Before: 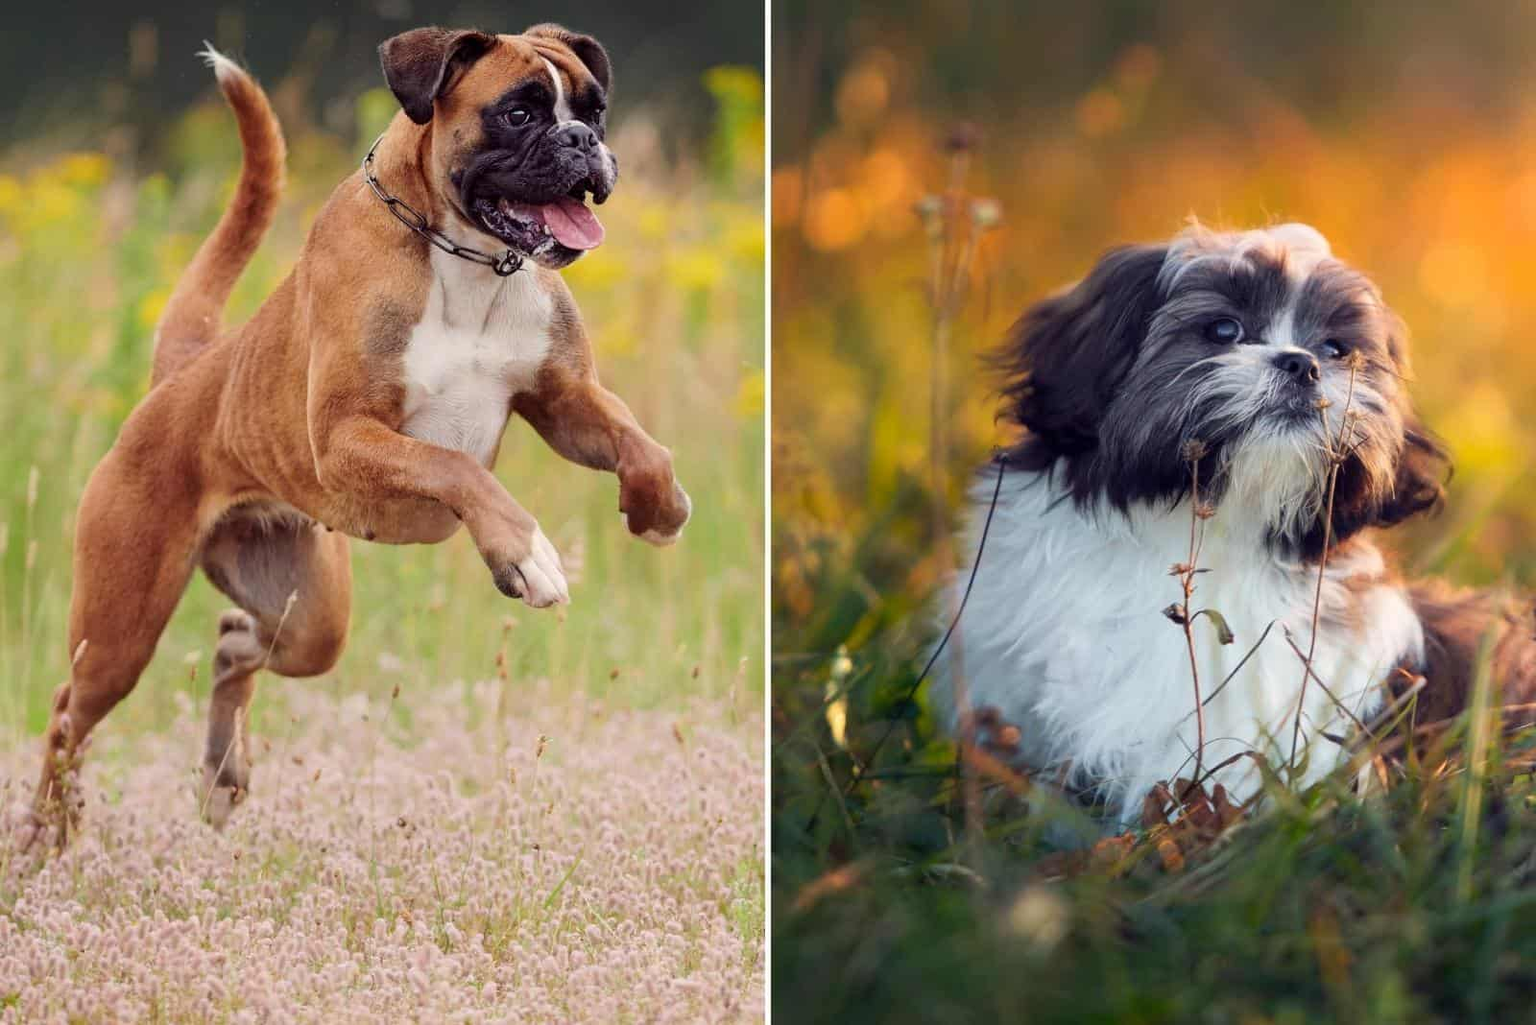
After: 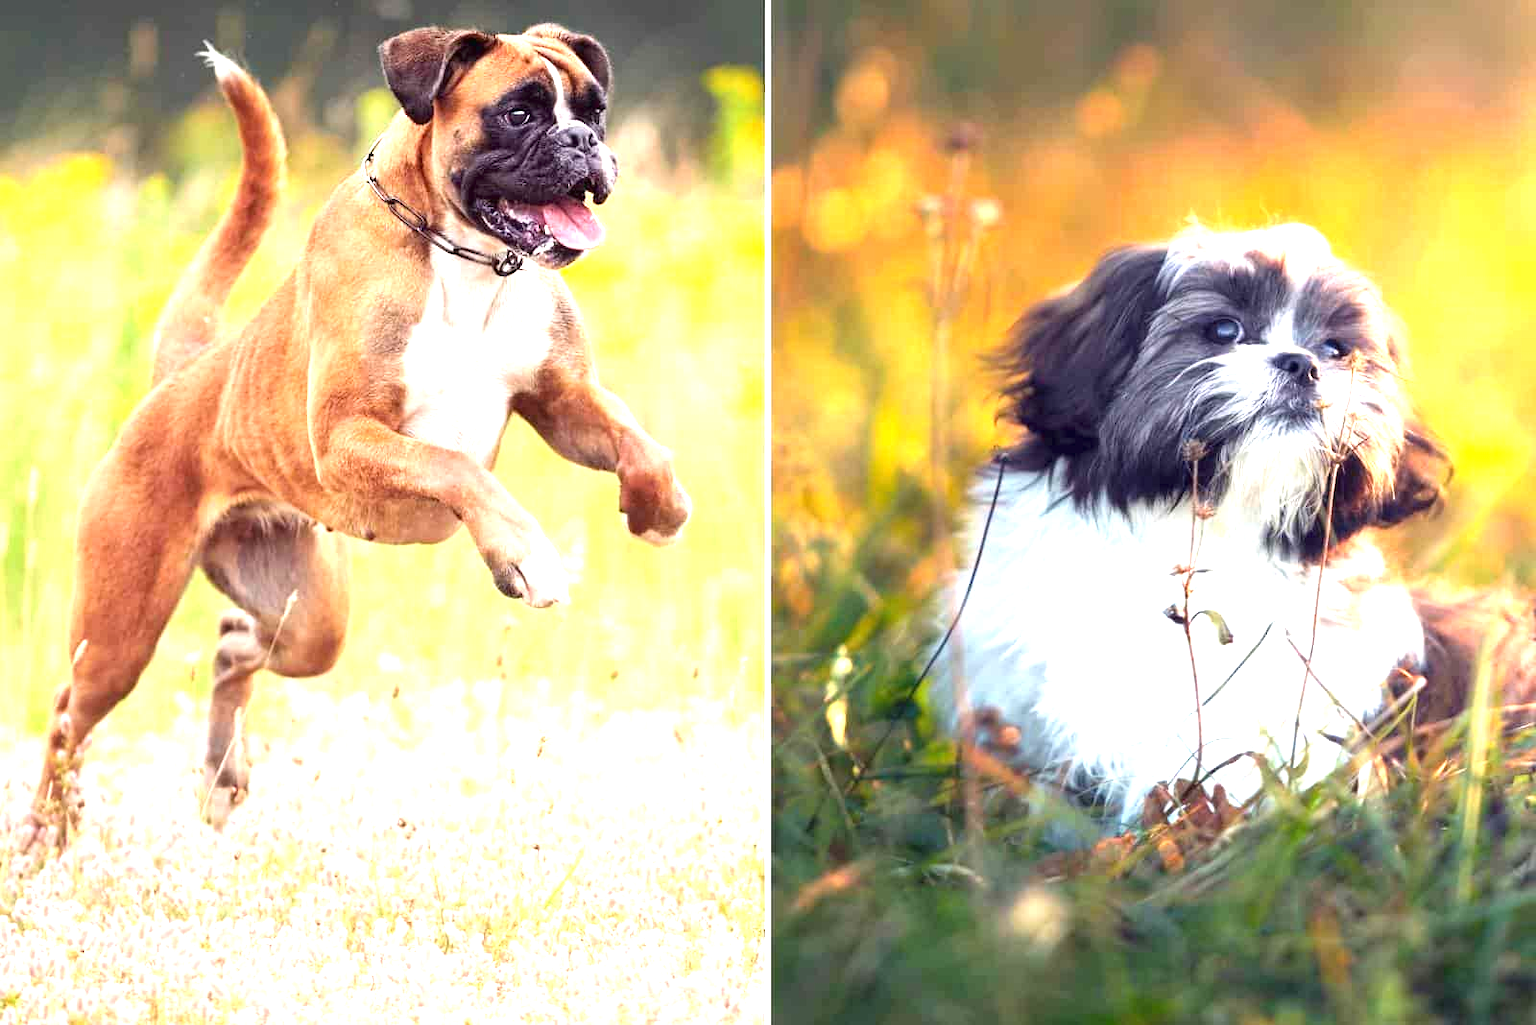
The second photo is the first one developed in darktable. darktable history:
exposure: black level correction 0, exposure 1.59 EV, compensate highlight preservation false
